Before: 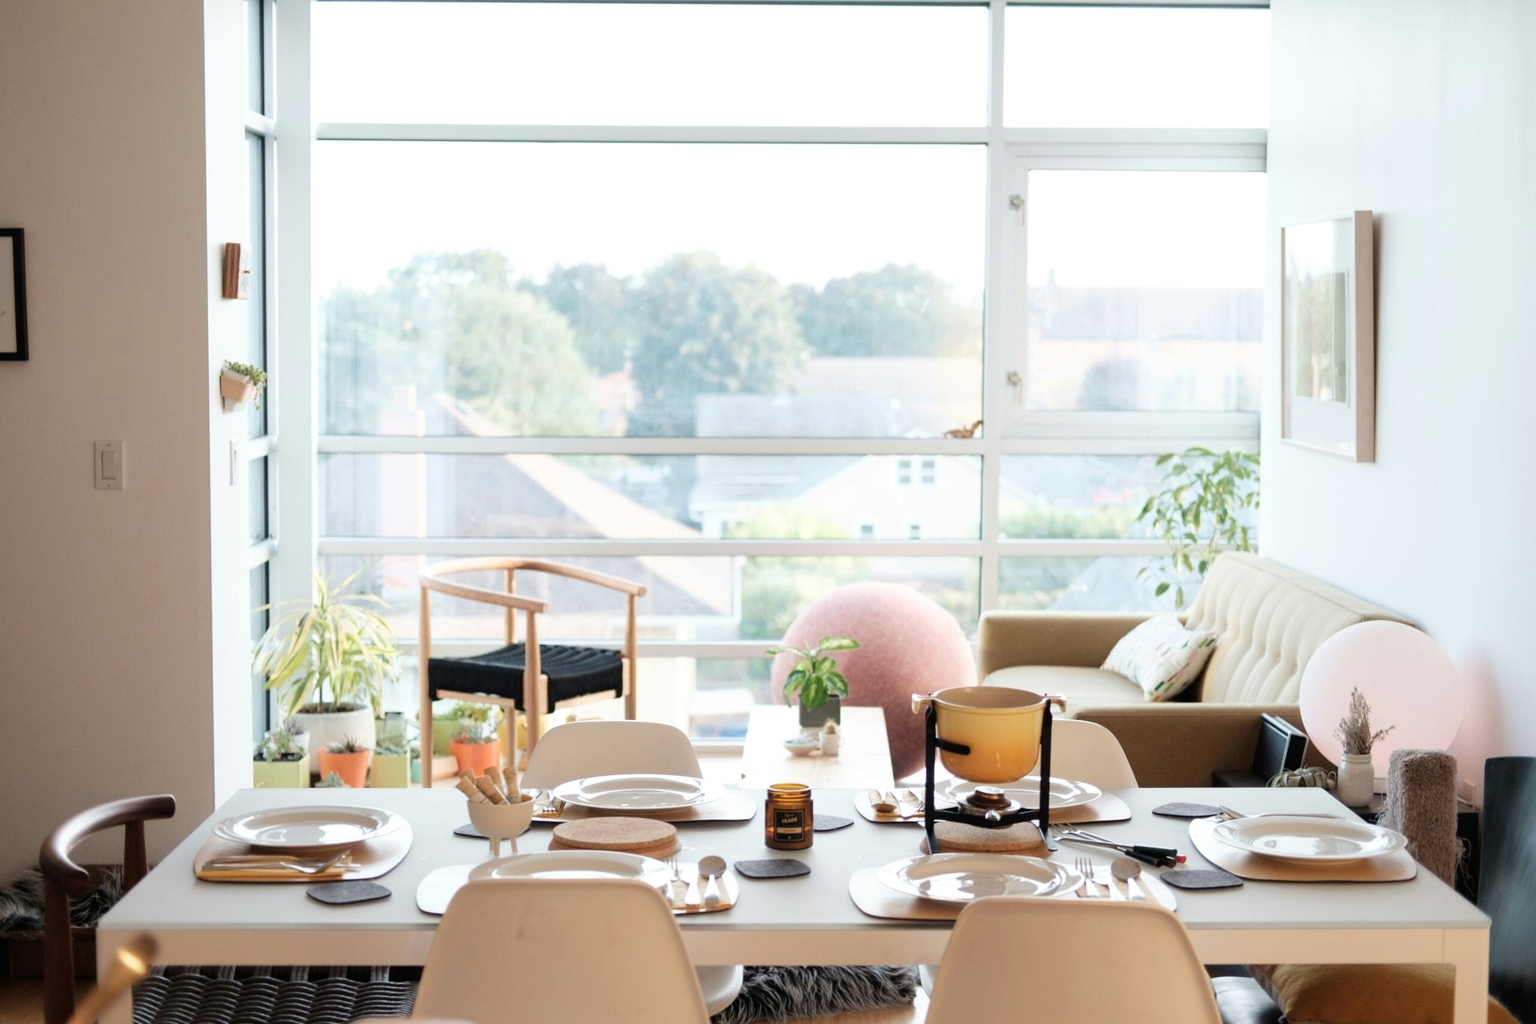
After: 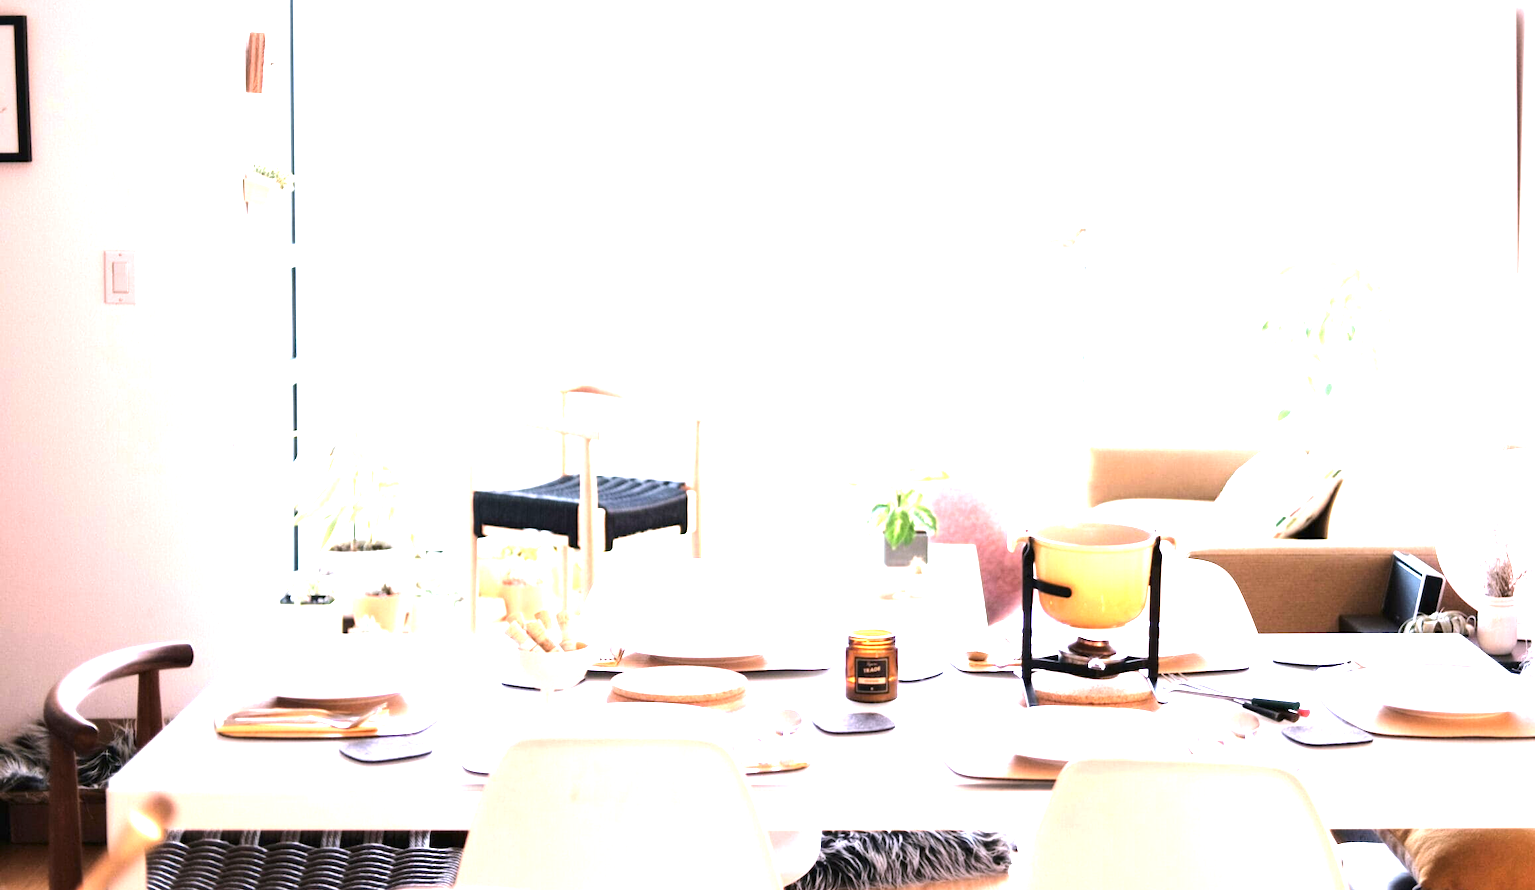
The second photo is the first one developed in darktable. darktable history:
tone equalizer: -8 EV -0.417 EV, -7 EV -0.389 EV, -6 EV -0.333 EV, -5 EV -0.222 EV, -3 EV 0.222 EV, -2 EV 0.333 EV, -1 EV 0.389 EV, +0 EV 0.417 EV, edges refinement/feathering 500, mask exposure compensation -1.57 EV, preserve details no
crop: top 20.916%, right 9.437%, bottom 0.316%
exposure: black level correction 0, exposure 1.675 EV, compensate exposure bias true, compensate highlight preservation false
white balance: red 1.066, blue 1.119
